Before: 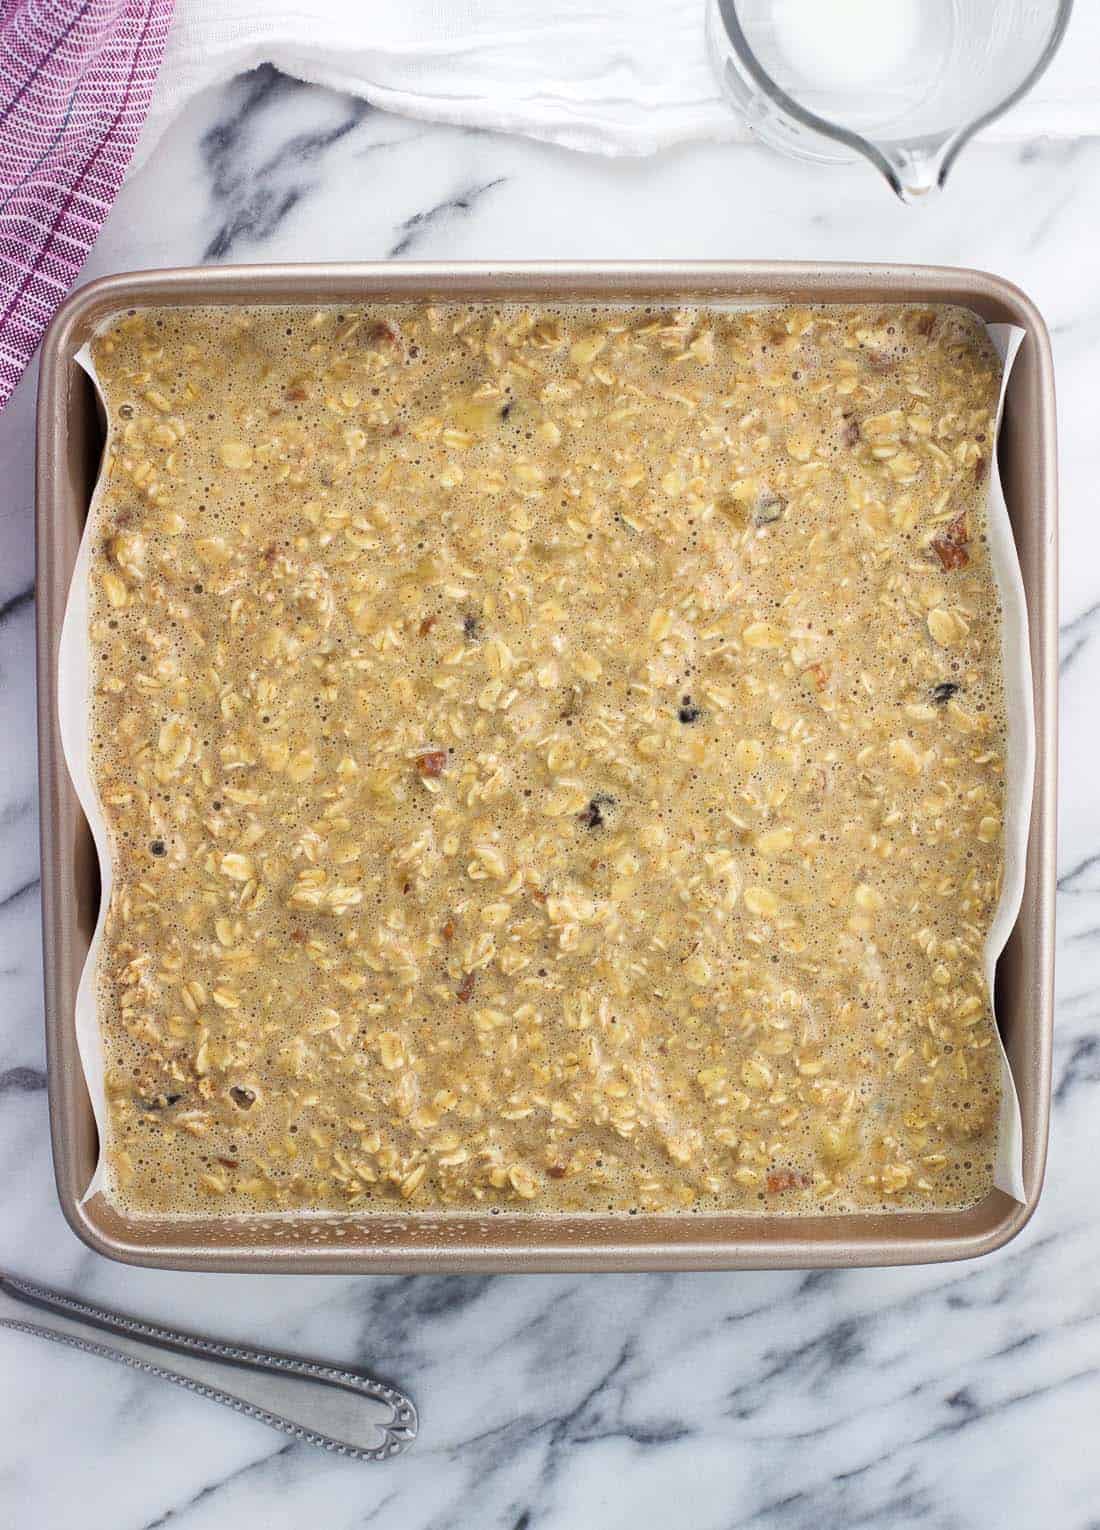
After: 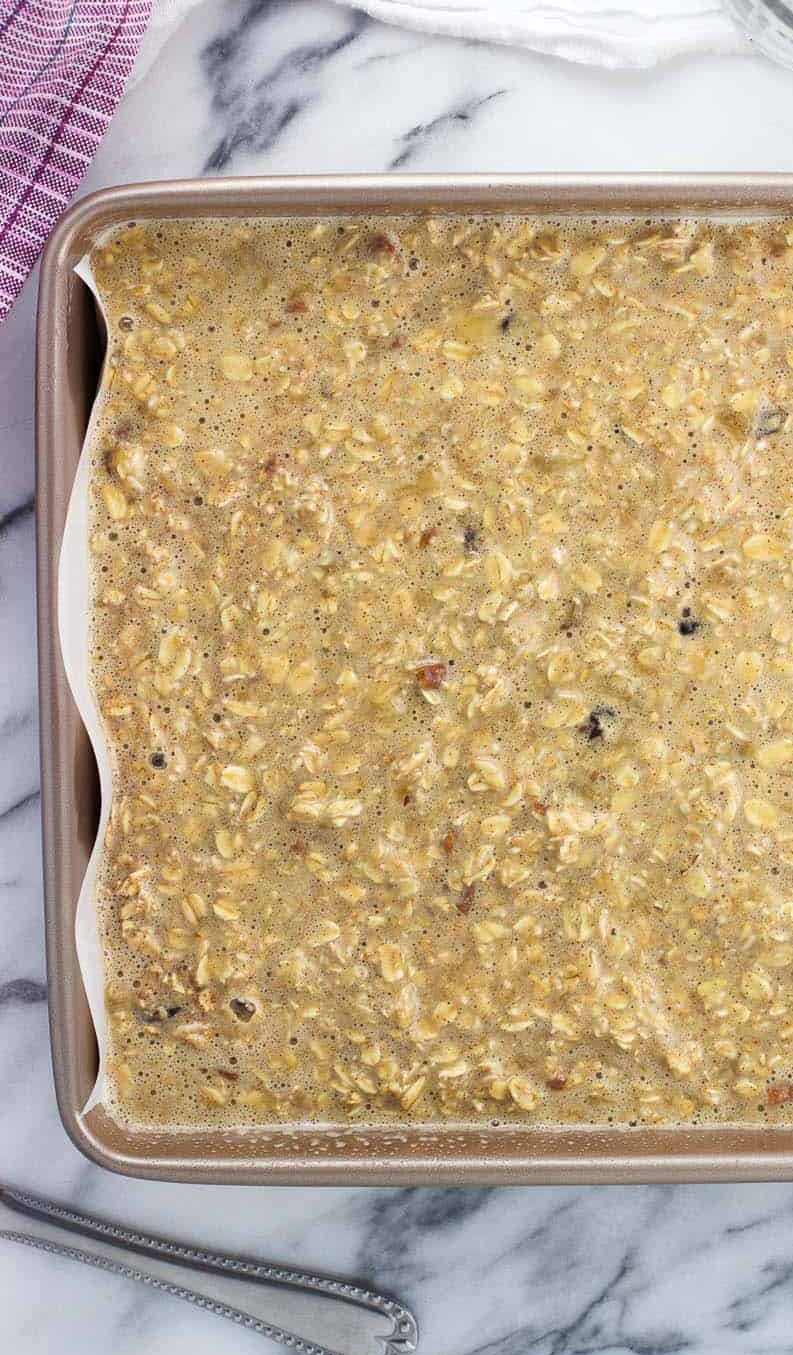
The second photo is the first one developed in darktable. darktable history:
crop: top 5.756%, right 27.908%, bottom 5.682%
